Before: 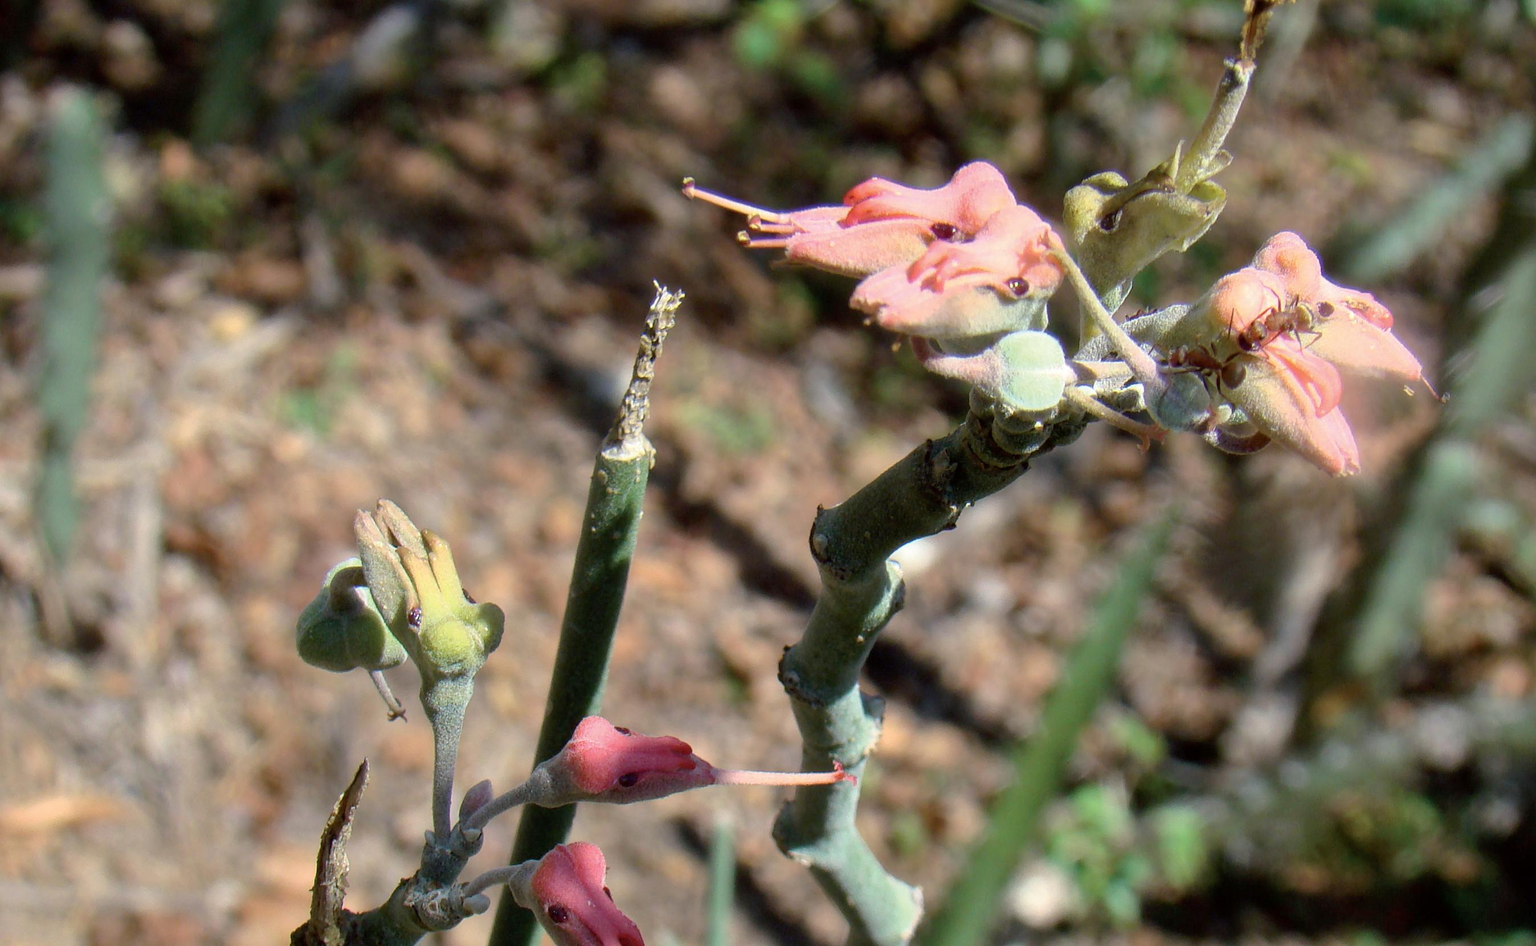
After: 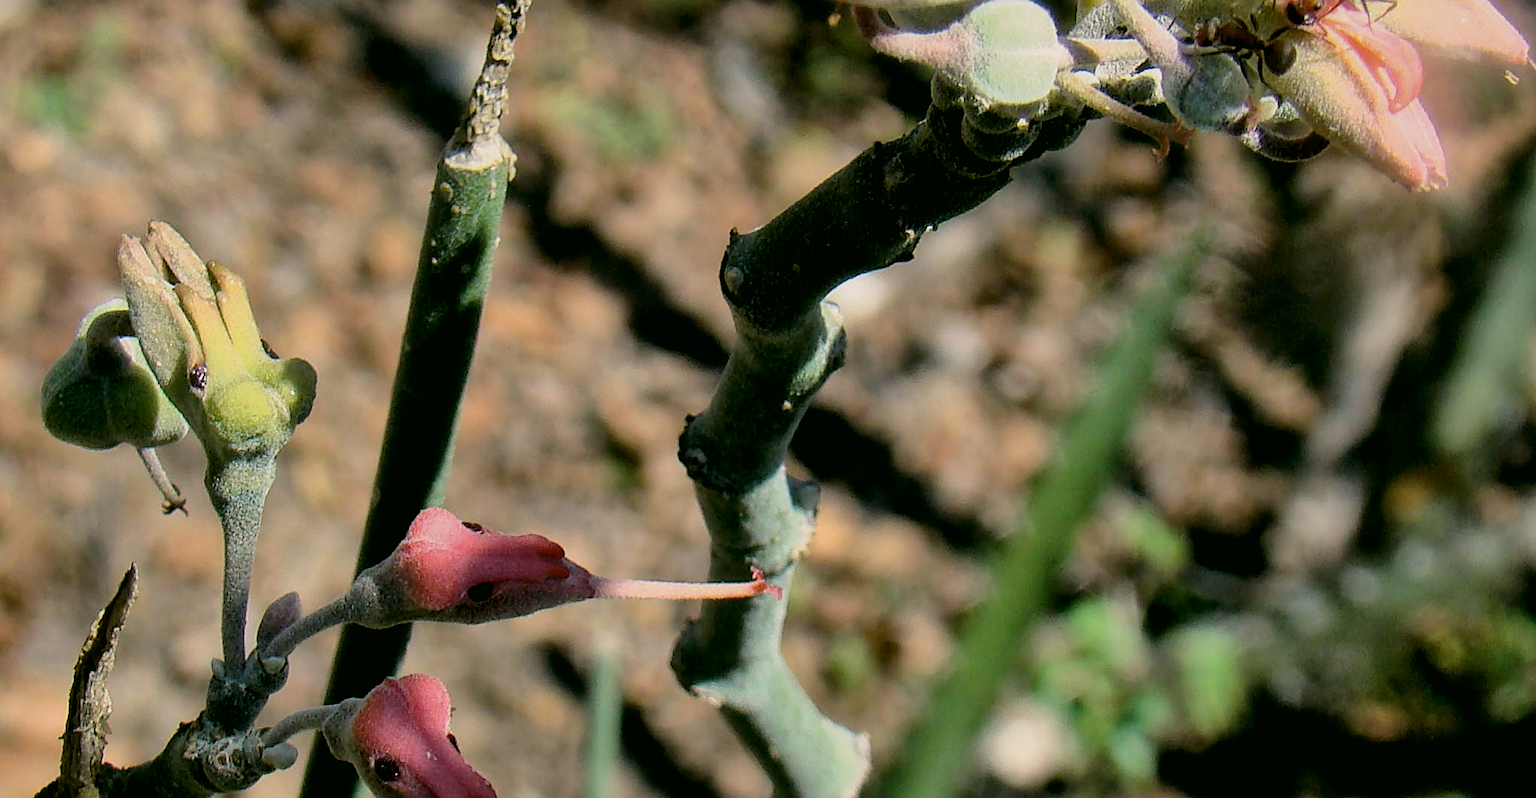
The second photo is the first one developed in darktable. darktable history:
sharpen: on, module defaults
crop and rotate: left 17.299%, top 35.115%, right 7.015%, bottom 1.024%
color balance rgb: perceptual saturation grading › global saturation 10%
exposure: black level correction 0.001, compensate highlight preservation false
tone equalizer: -8 EV 0.25 EV, -7 EV 0.417 EV, -6 EV 0.417 EV, -5 EV 0.25 EV, -3 EV -0.25 EV, -2 EV -0.417 EV, -1 EV -0.417 EV, +0 EV -0.25 EV, edges refinement/feathering 500, mask exposure compensation -1.57 EV, preserve details guided filter
color correction: highlights a* 4.02, highlights b* 4.98, shadows a* -7.55, shadows b* 4.98
local contrast: mode bilateral grid, contrast 20, coarseness 50, detail 120%, midtone range 0.2
filmic rgb: black relative exposure -5 EV, white relative exposure 3.5 EV, hardness 3.19, contrast 1.4, highlights saturation mix -50%
